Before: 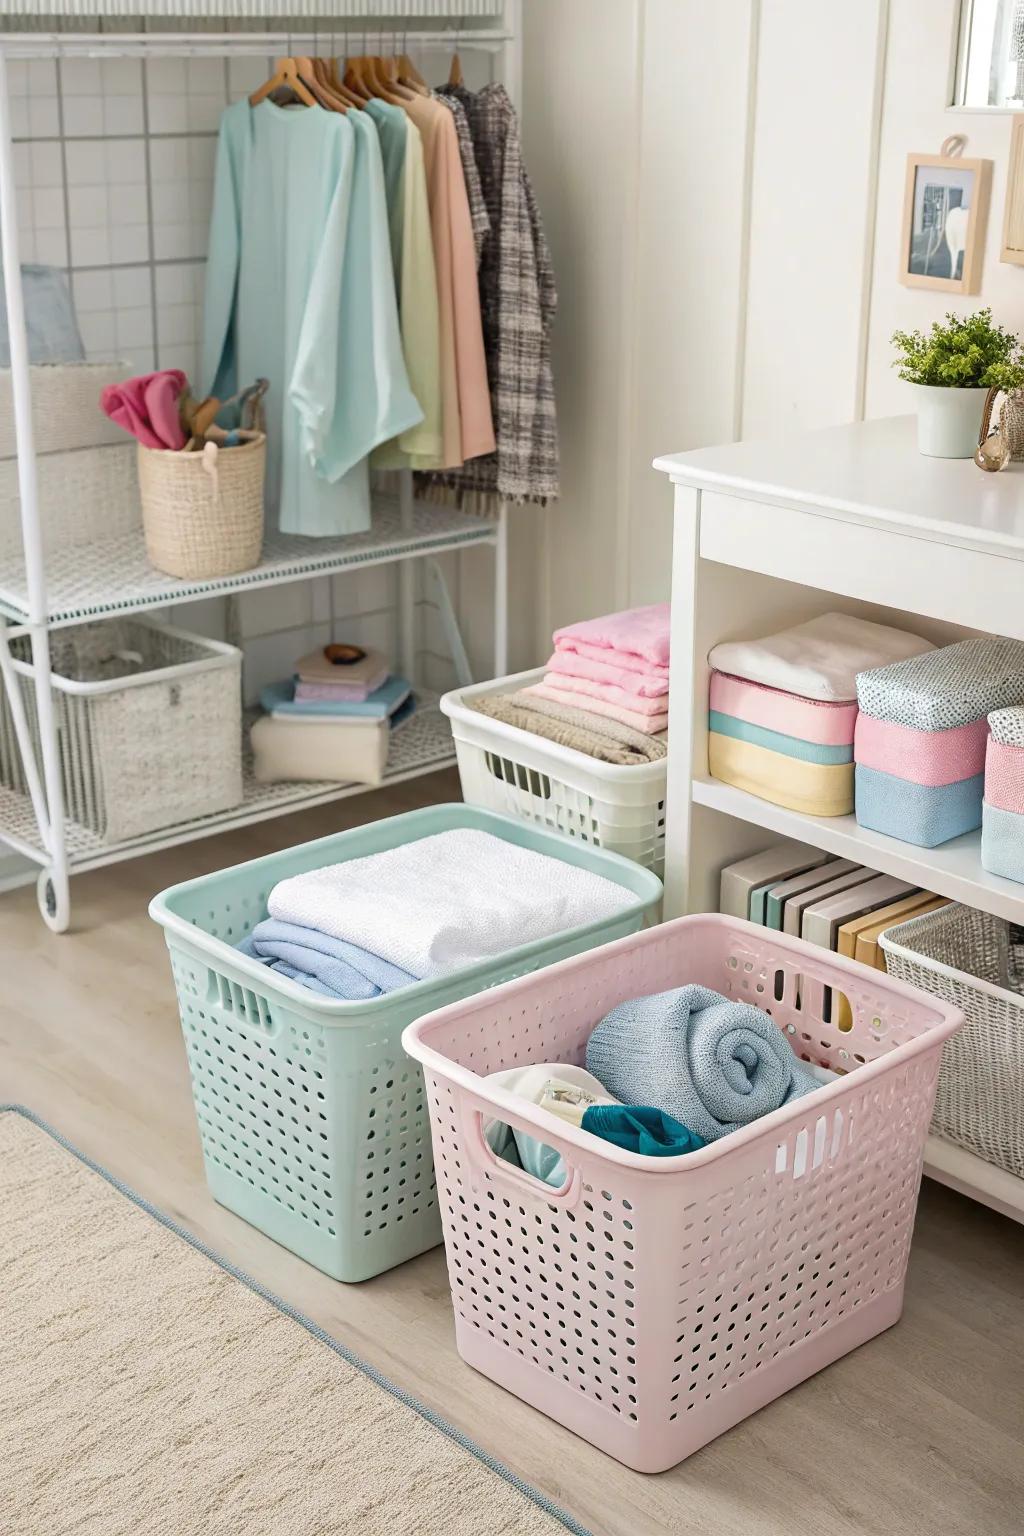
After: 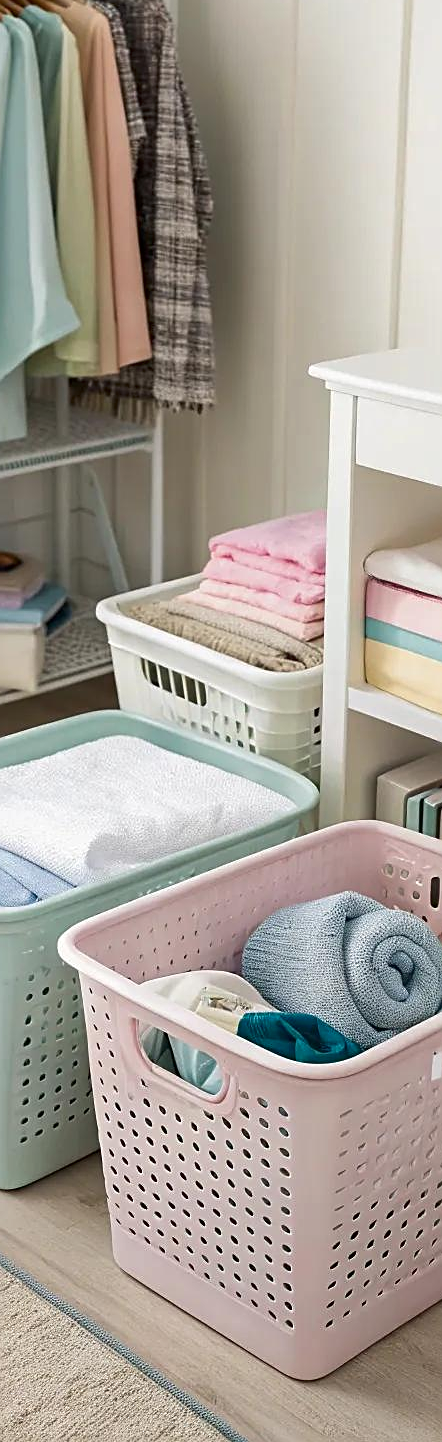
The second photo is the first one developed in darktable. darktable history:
crop: left 33.669%, top 6.069%, right 23.152%
sharpen: on, module defaults
contrast brightness saturation: brightness -0.087
